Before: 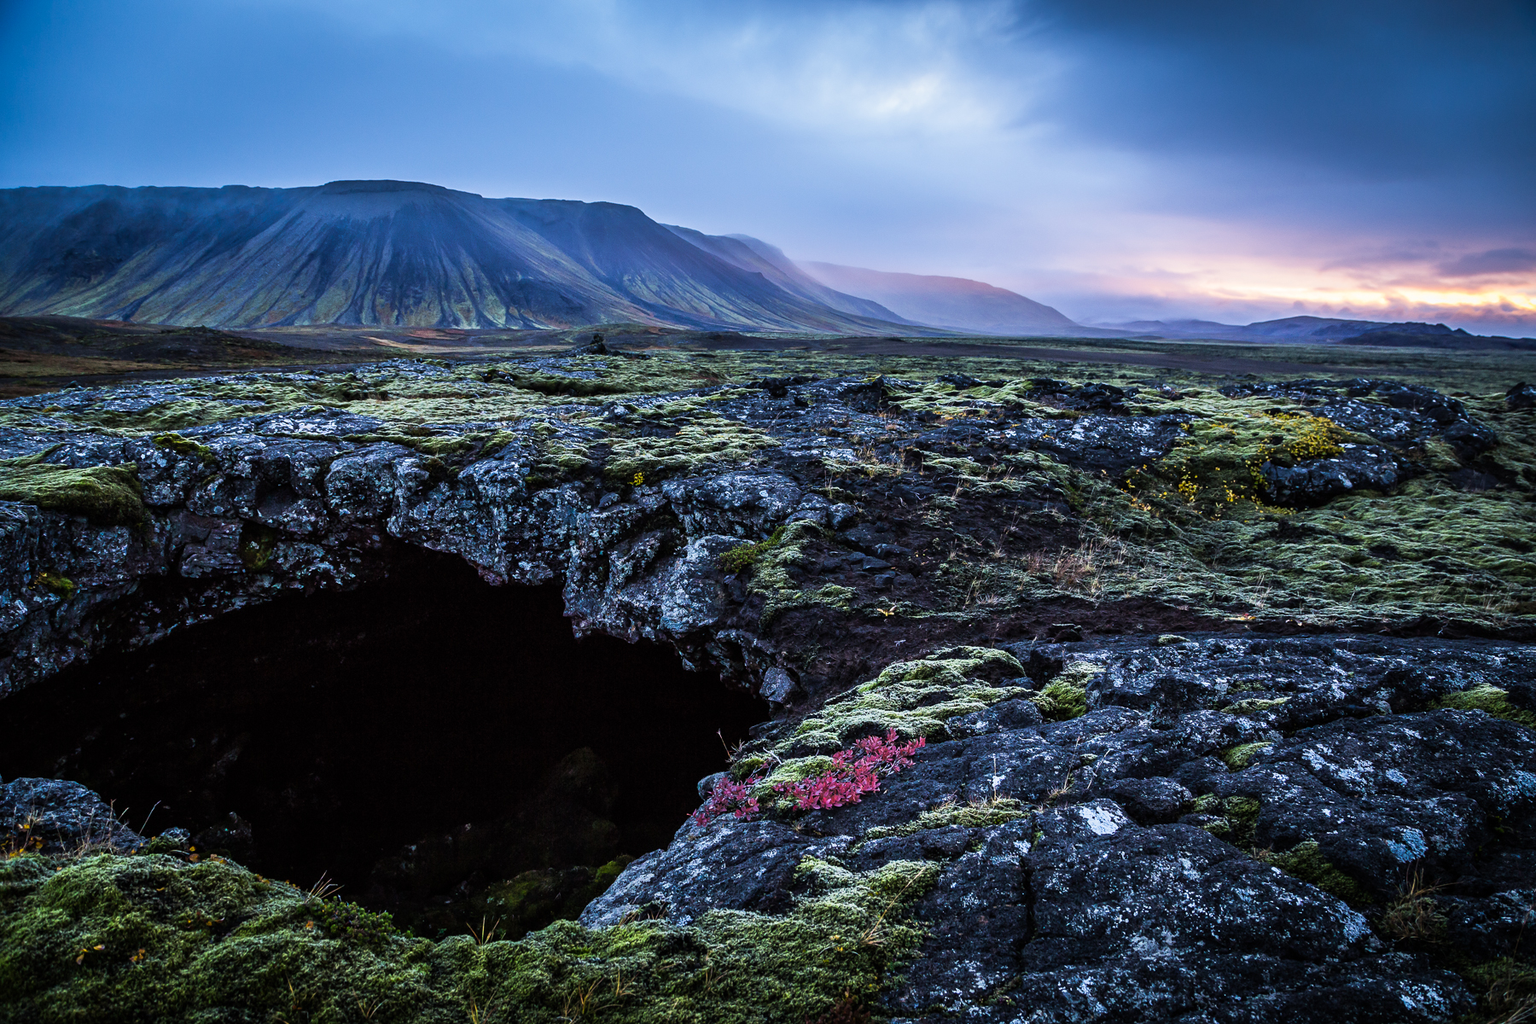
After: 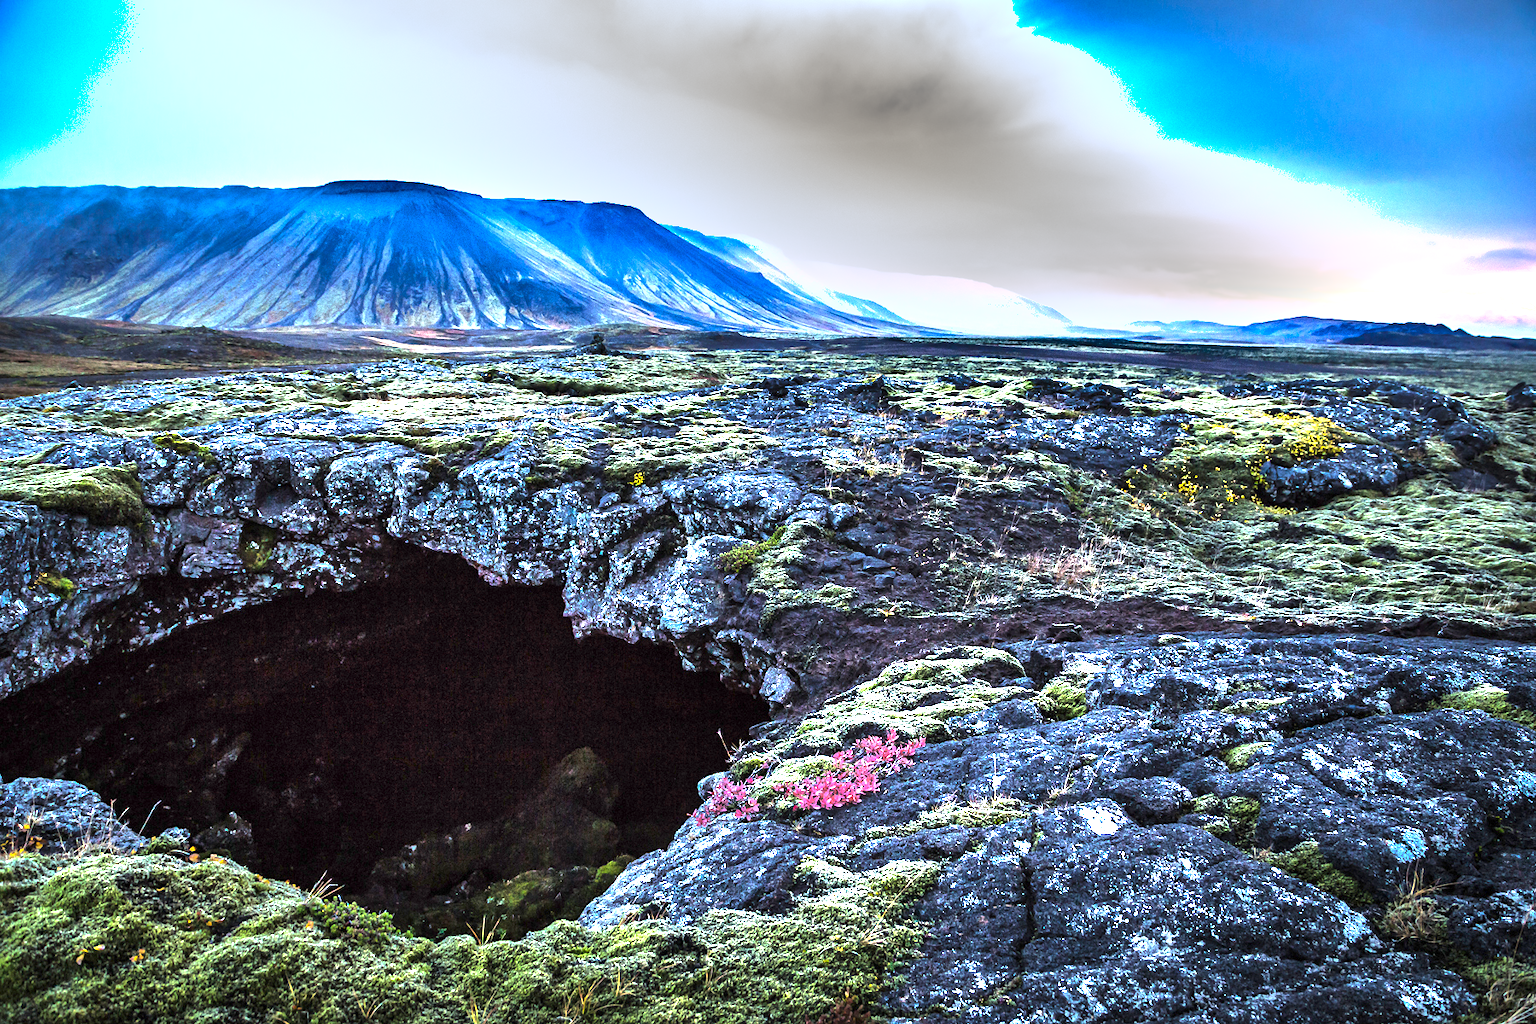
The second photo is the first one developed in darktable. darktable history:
shadows and highlights: shadows 52.42, soften with gaussian
exposure: exposure 2.25 EV, compensate highlight preservation false
